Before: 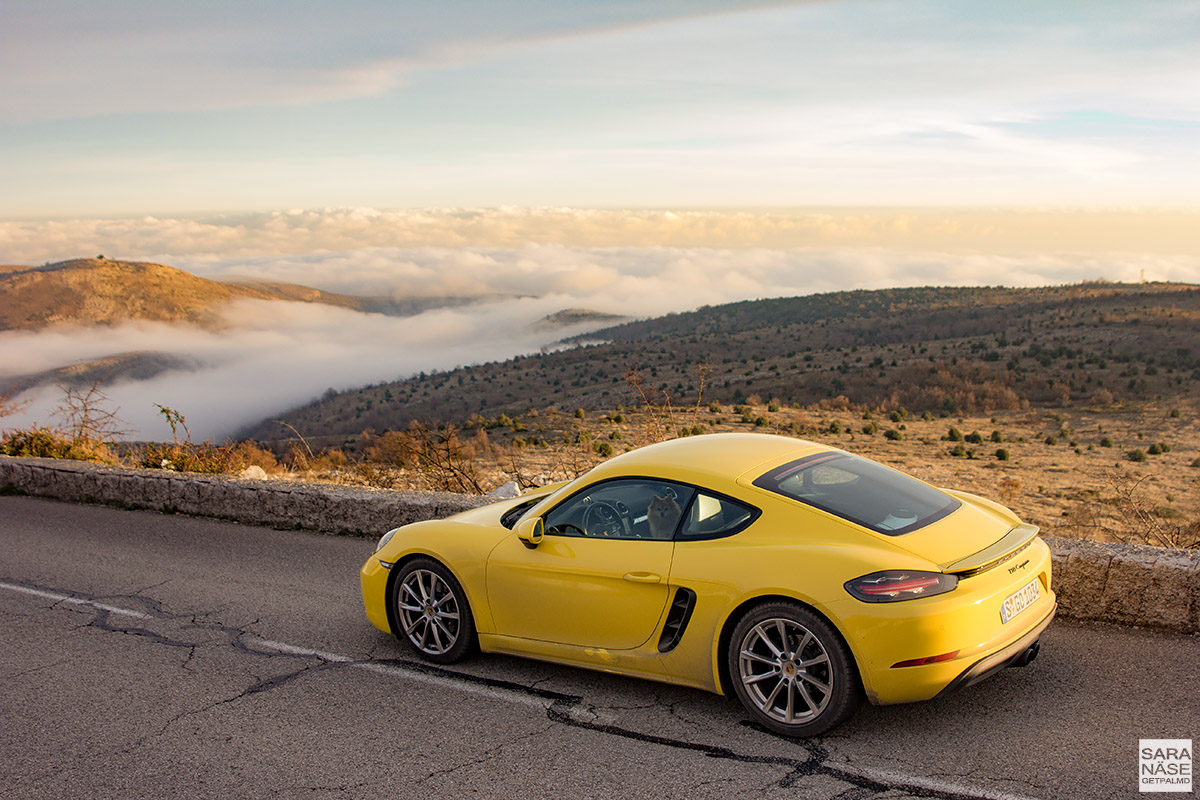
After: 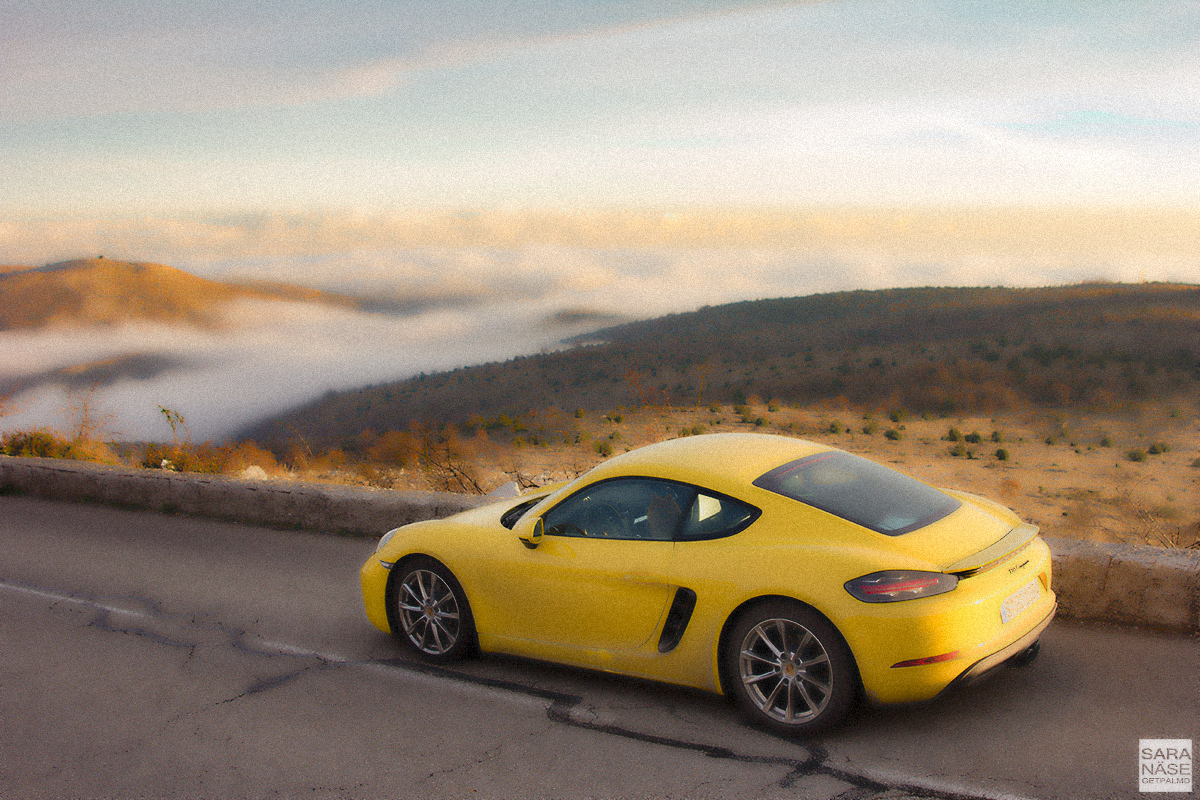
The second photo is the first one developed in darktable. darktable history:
lowpass: radius 4, soften with bilateral filter, unbound 0
grain: mid-tones bias 0%
